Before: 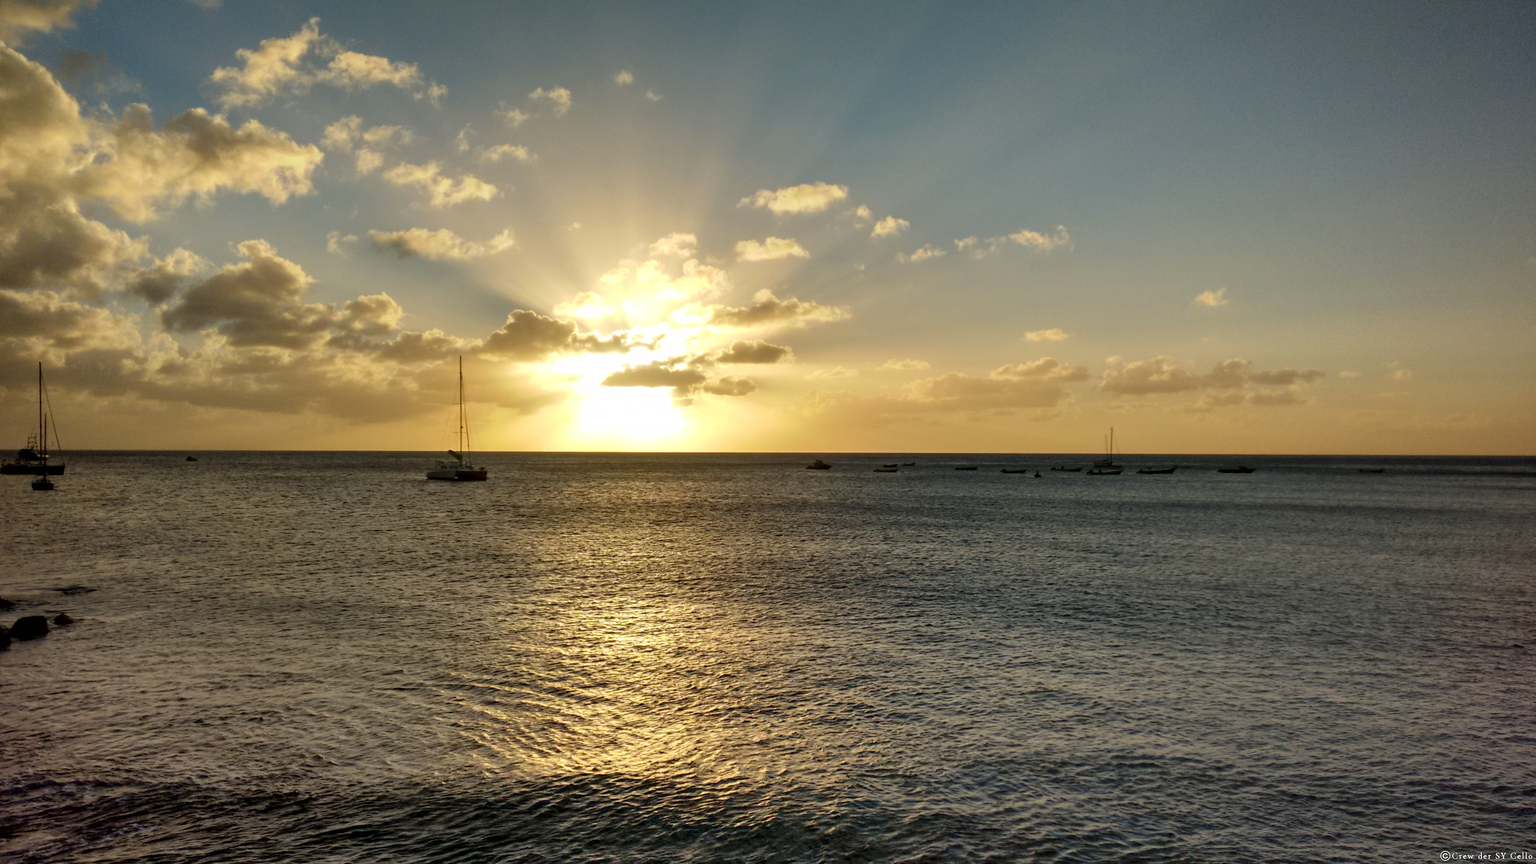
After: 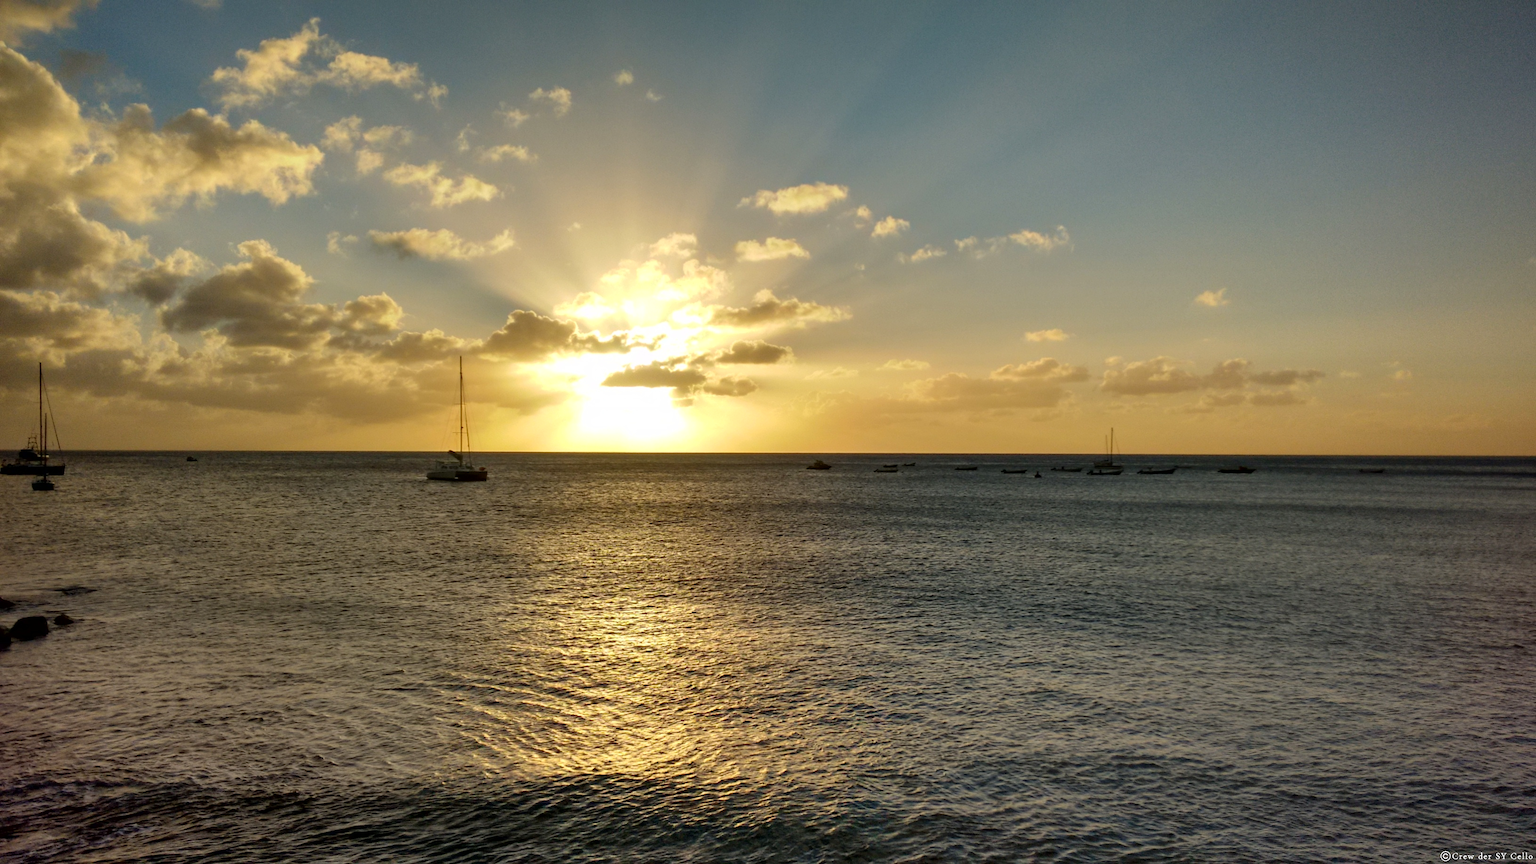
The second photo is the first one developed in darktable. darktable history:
contrast brightness saturation: saturation 0.097
